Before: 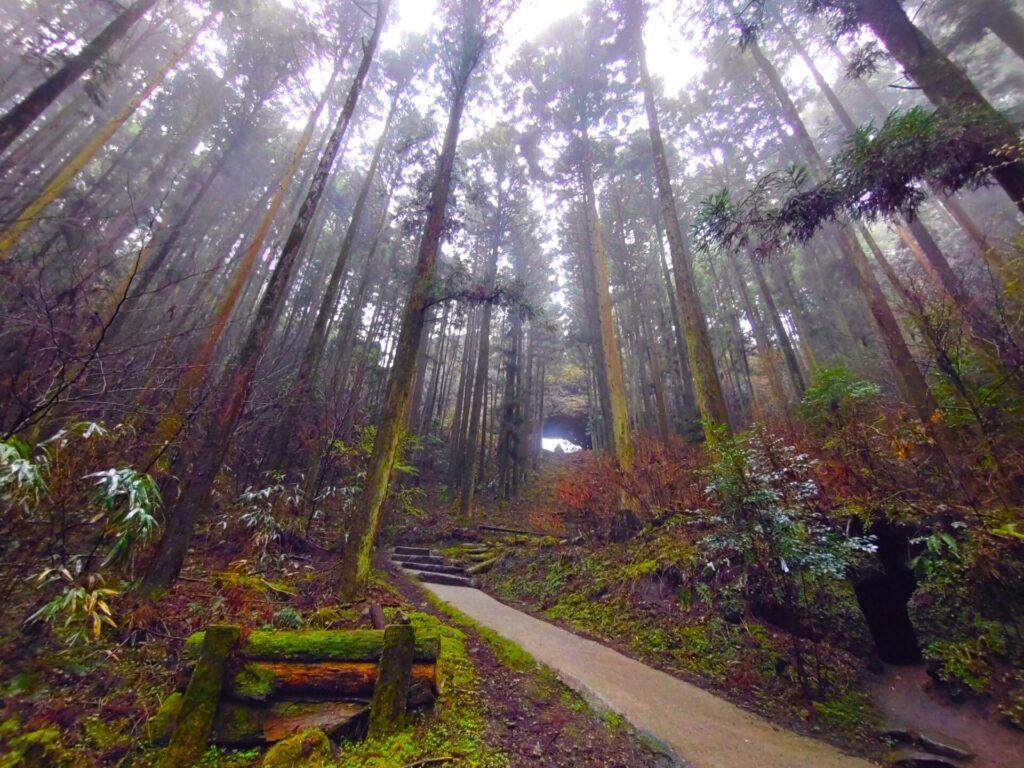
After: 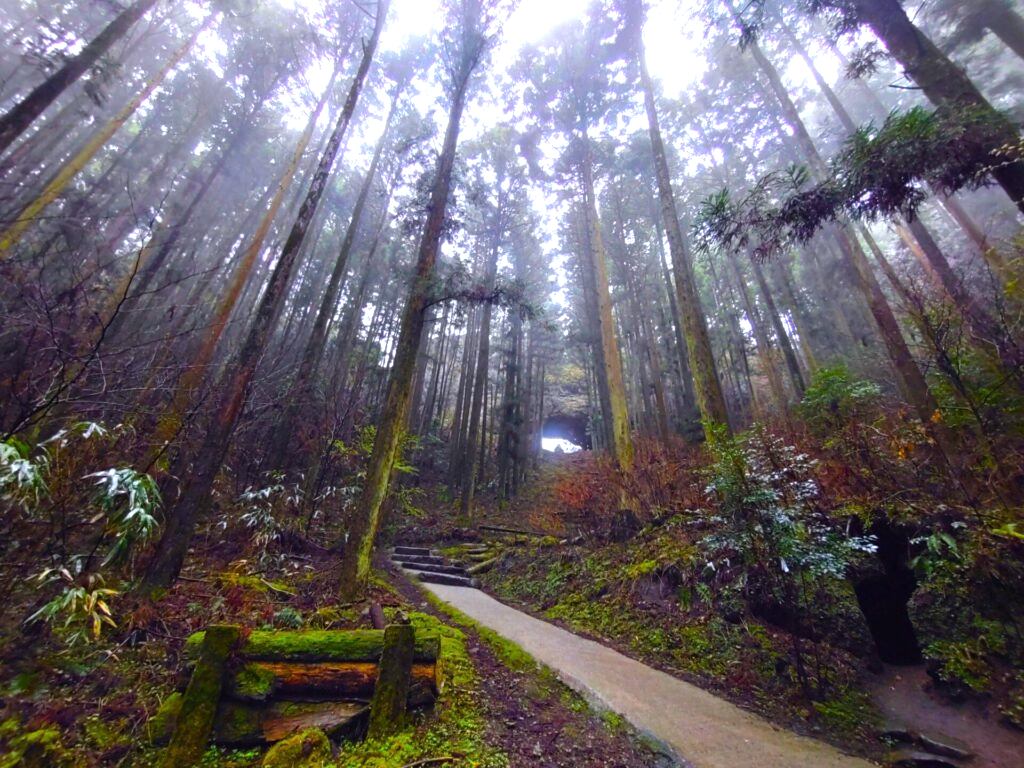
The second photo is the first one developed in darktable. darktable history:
tone equalizer: -8 EV -0.417 EV, -7 EV -0.389 EV, -6 EV -0.333 EV, -5 EV -0.222 EV, -3 EV 0.222 EV, -2 EV 0.333 EV, -1 EV 0.389 EV, +0 EV 0.417 EV, edges refinement/feathering 500, mask exposure compensation -1.57 EV, preserve details no
white balance: red 0.954, blue 1.079
